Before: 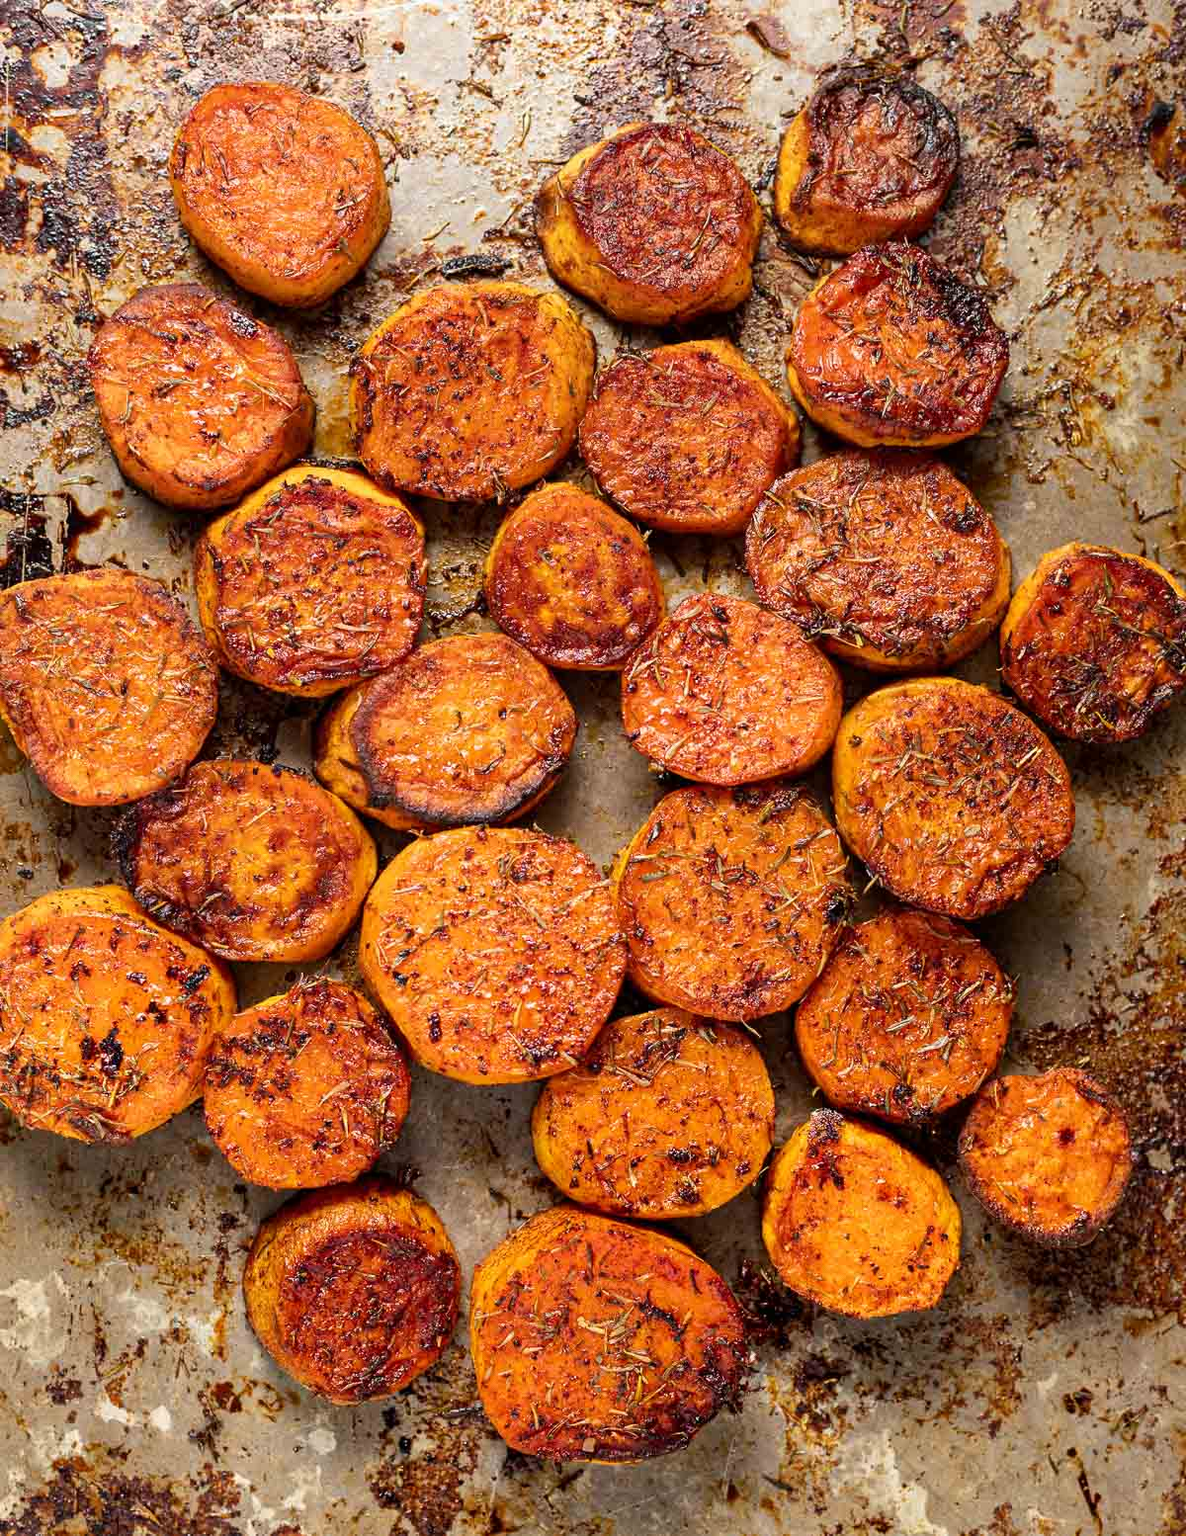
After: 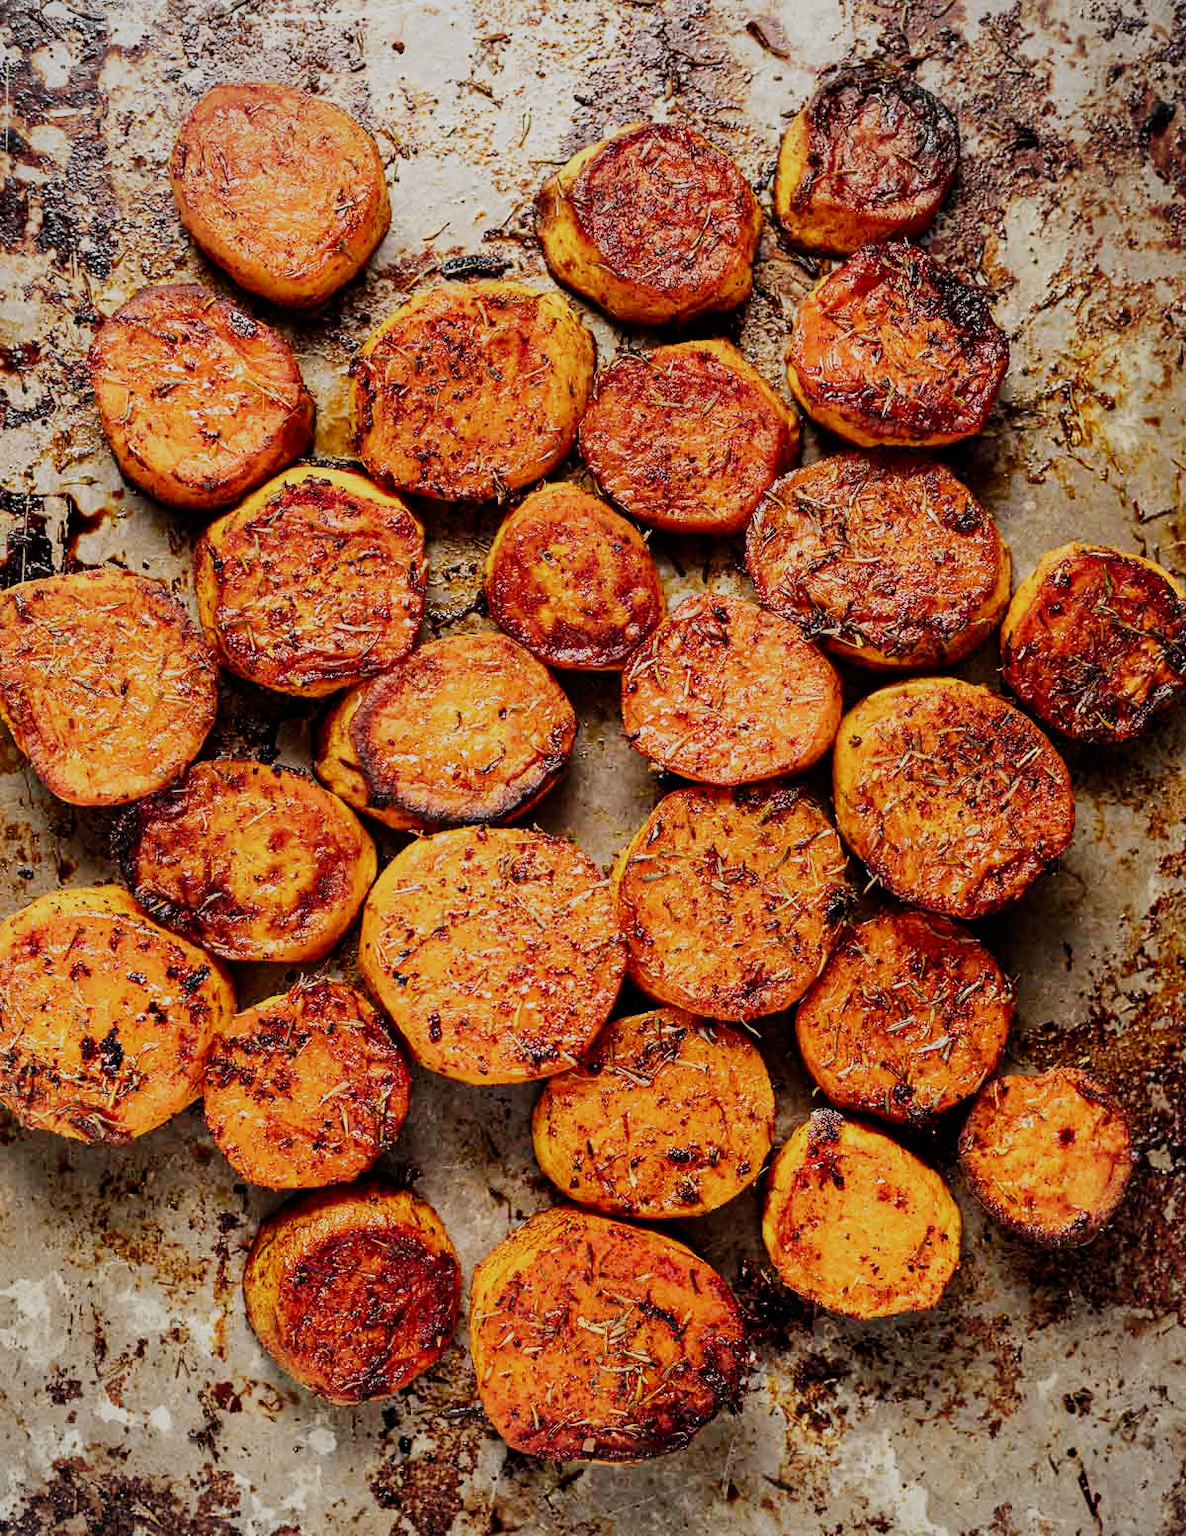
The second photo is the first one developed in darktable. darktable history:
sigmoid: skew -0.2, preserve hue 0%, red attenuation 0.1, red rotation 0.035, green attenuation 0.1, green rotation -0.017, blue attenuation 0.15, blue rotation -0.052, base primaries Rec2020
vignetting: brightness -0.167
